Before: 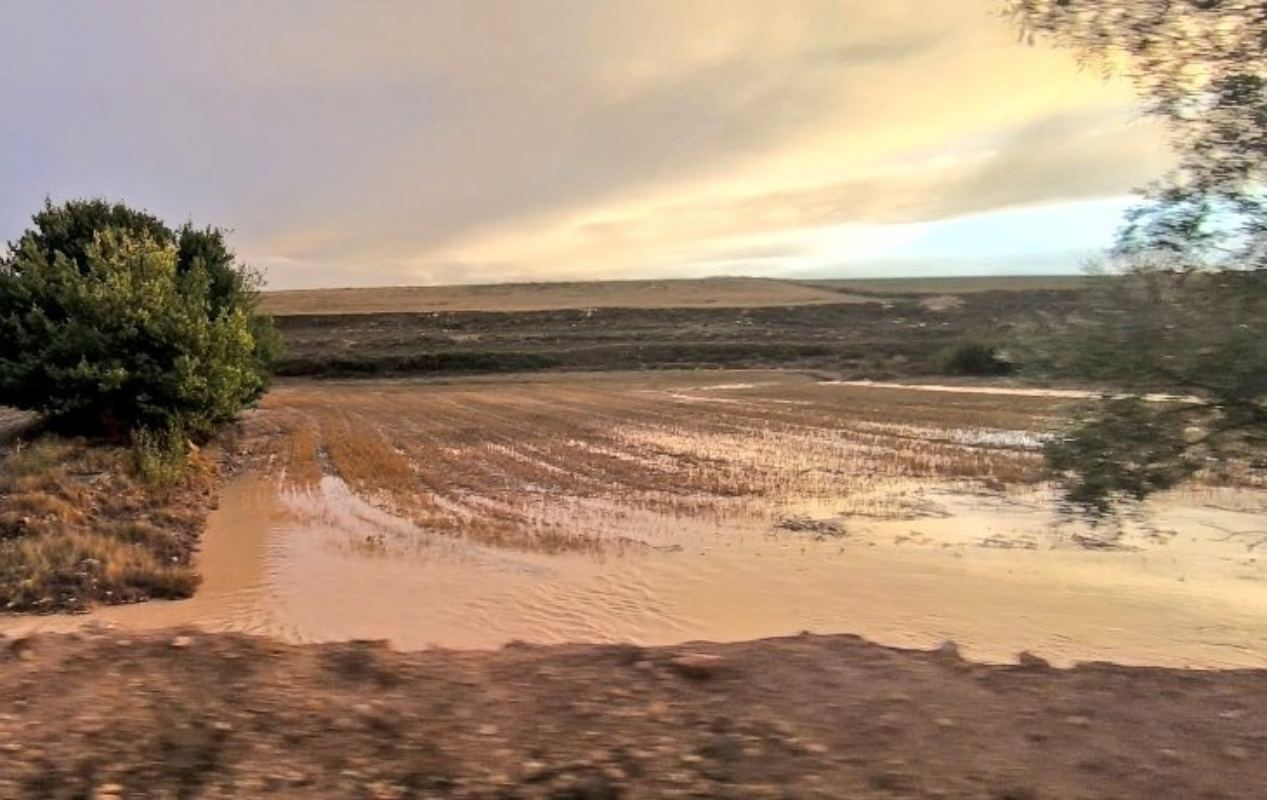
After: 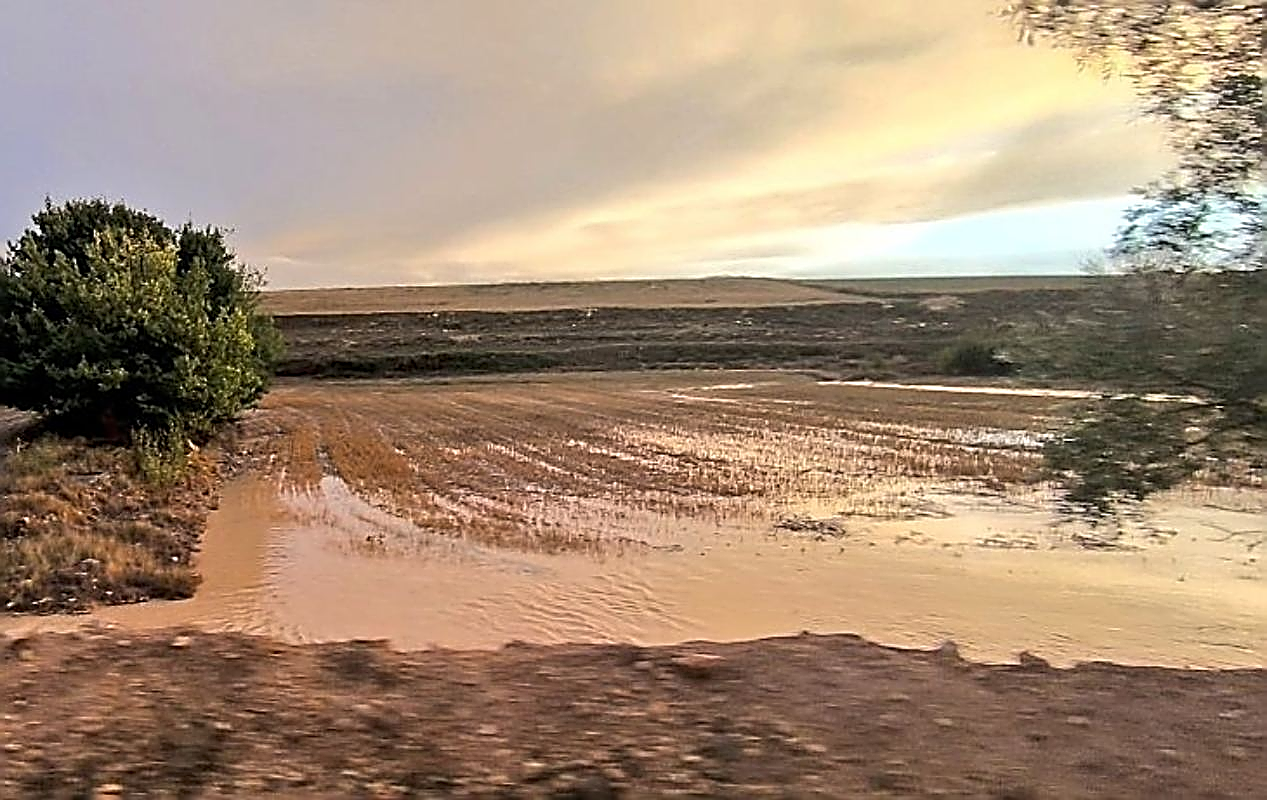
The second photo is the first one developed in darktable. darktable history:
sharpen: amount 1.99
